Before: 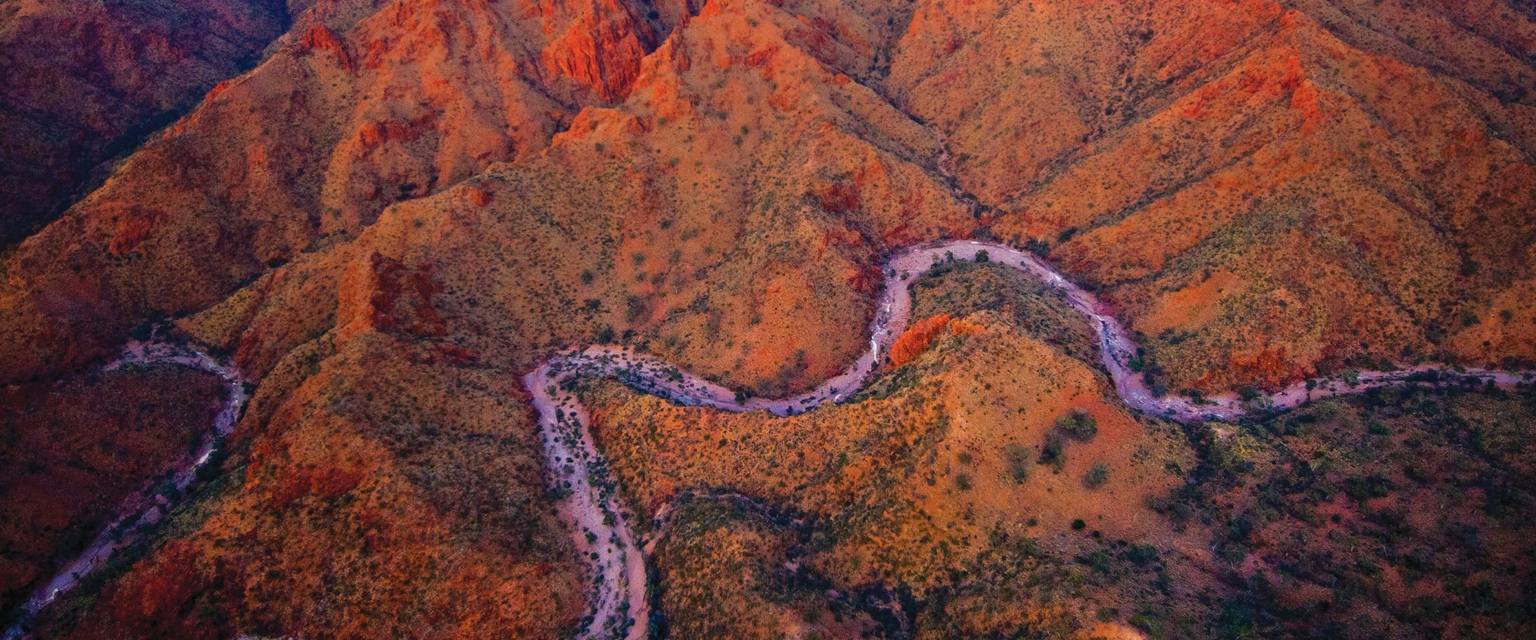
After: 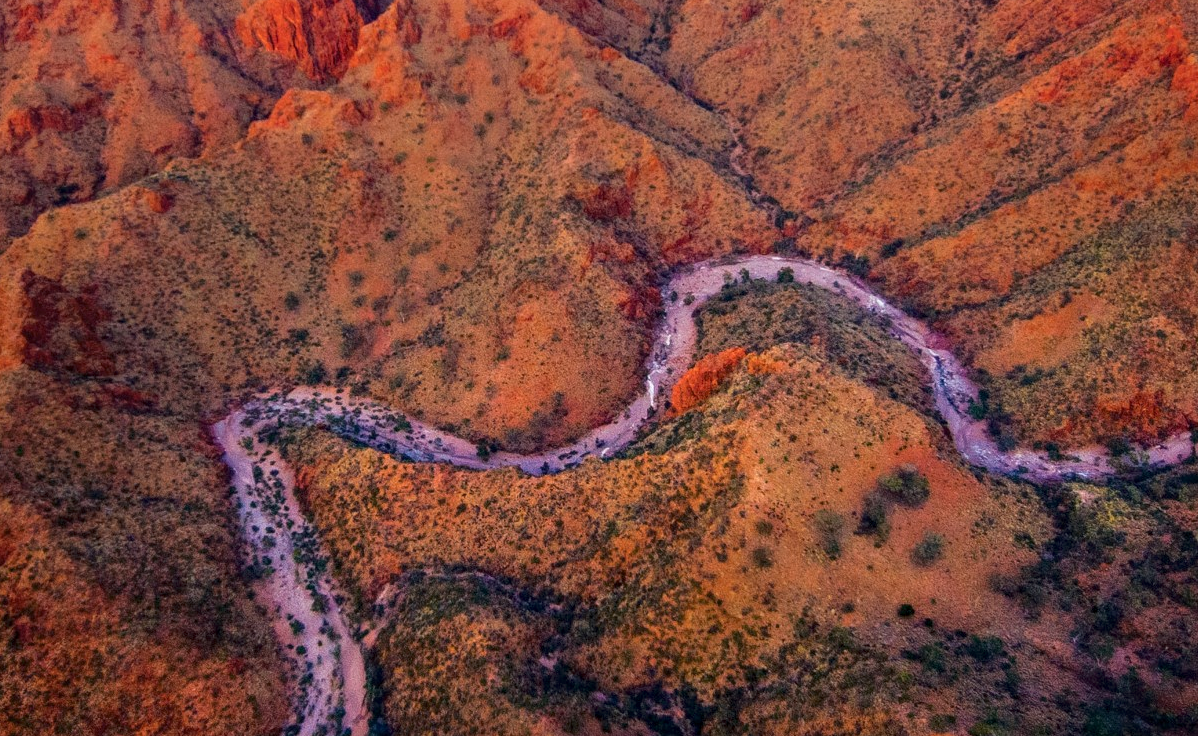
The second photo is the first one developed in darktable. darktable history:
local contrast: on, module defaults
crop and rotate: left 23.047%, top 5.631%, right 14.513%, bottom 2.337%
exposure: black level correction 0.001, compensate exposure bias true, compensate highlight preservation false
